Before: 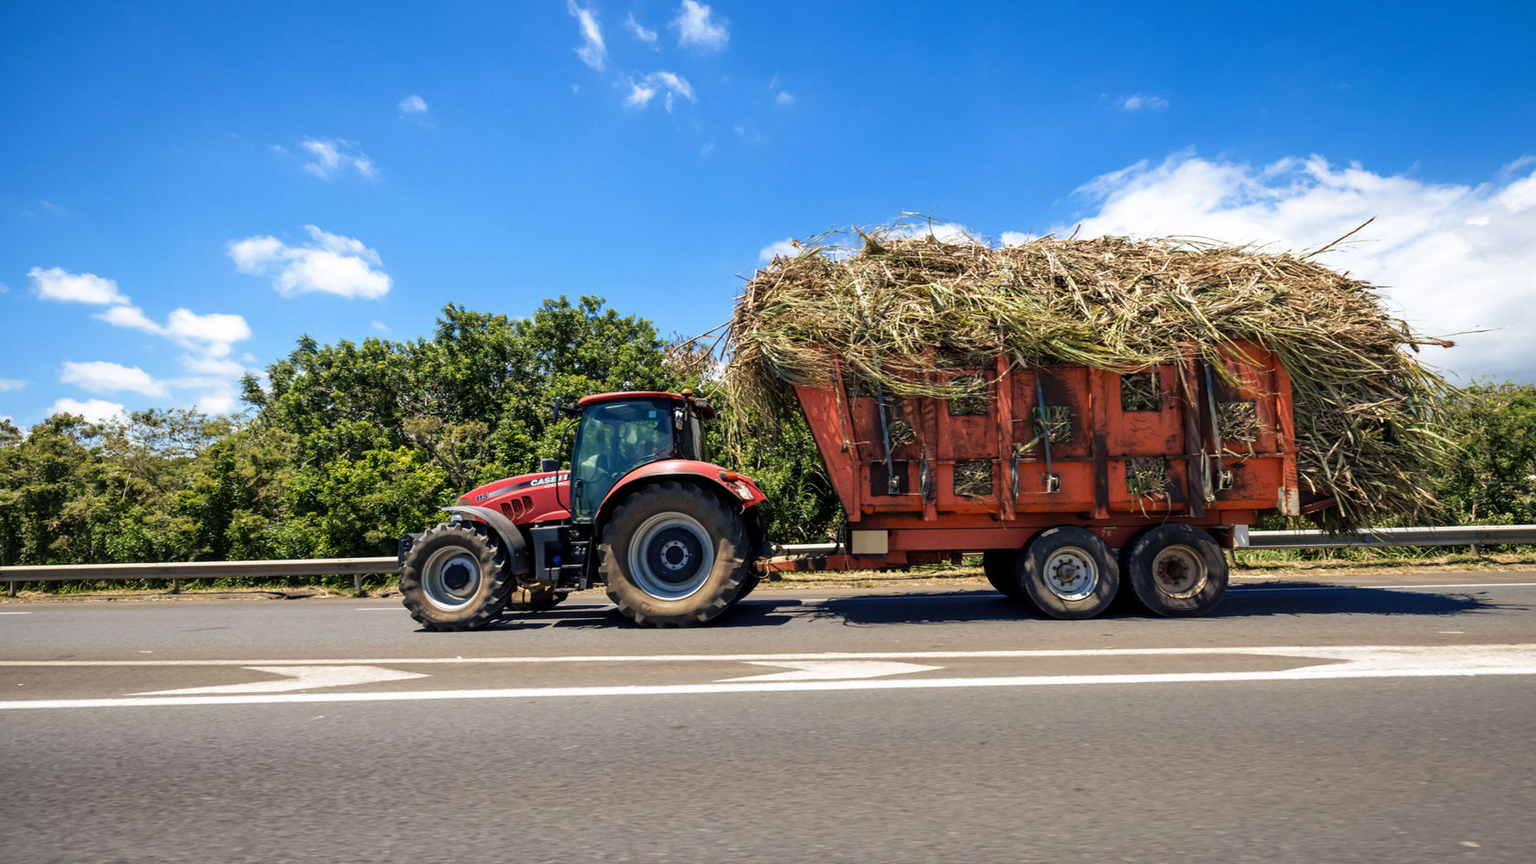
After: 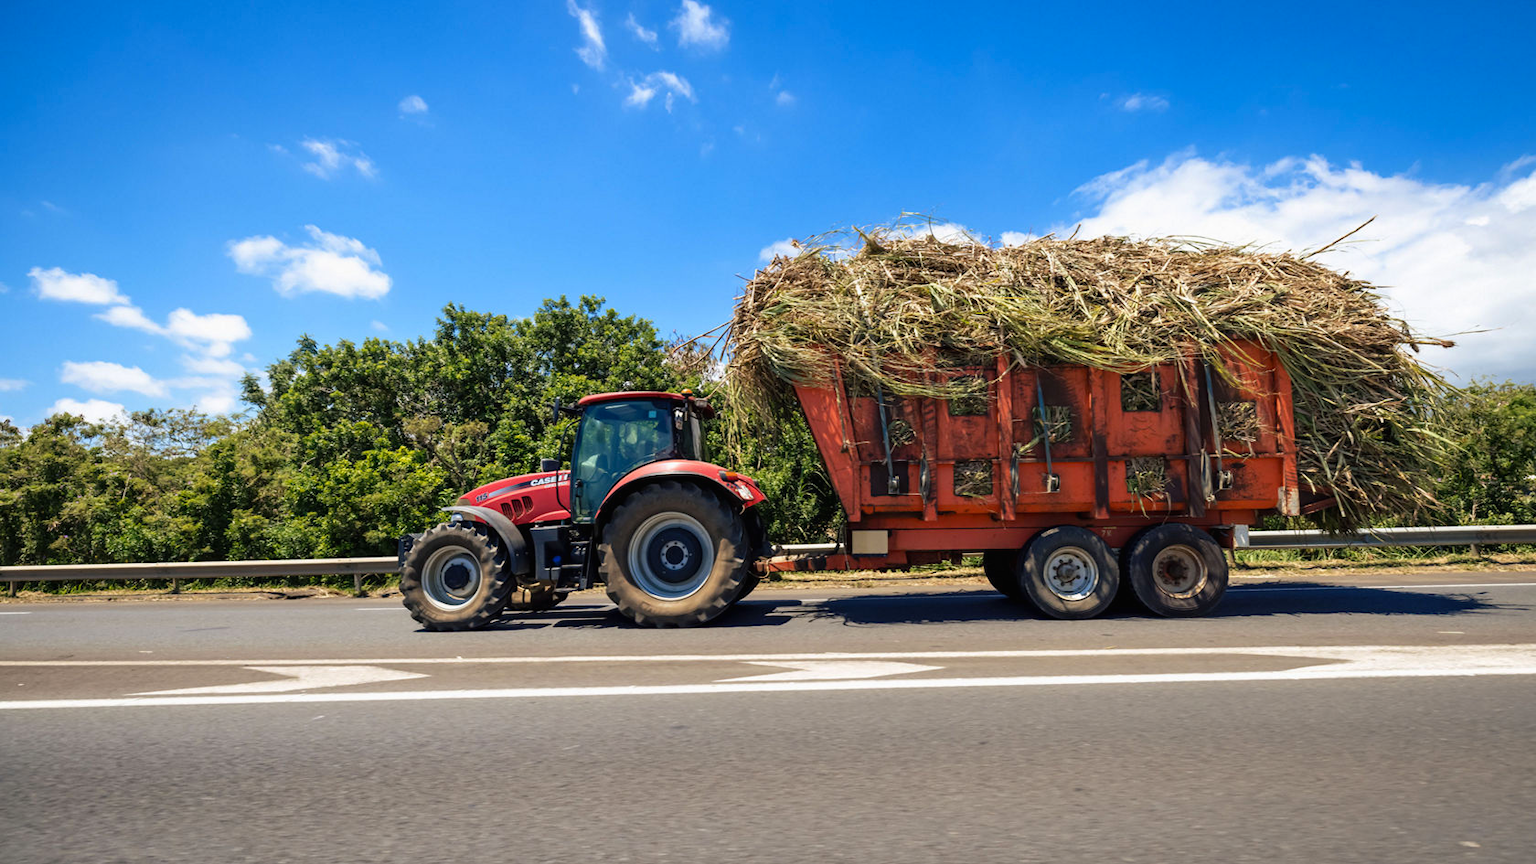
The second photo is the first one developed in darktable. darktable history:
contrast brightness saturation: contrast 0.04, saturation 0.07
local contrast: mode bilateral grid, contrast 100, coarseness 100, detail 91%, midtone range 0.2
